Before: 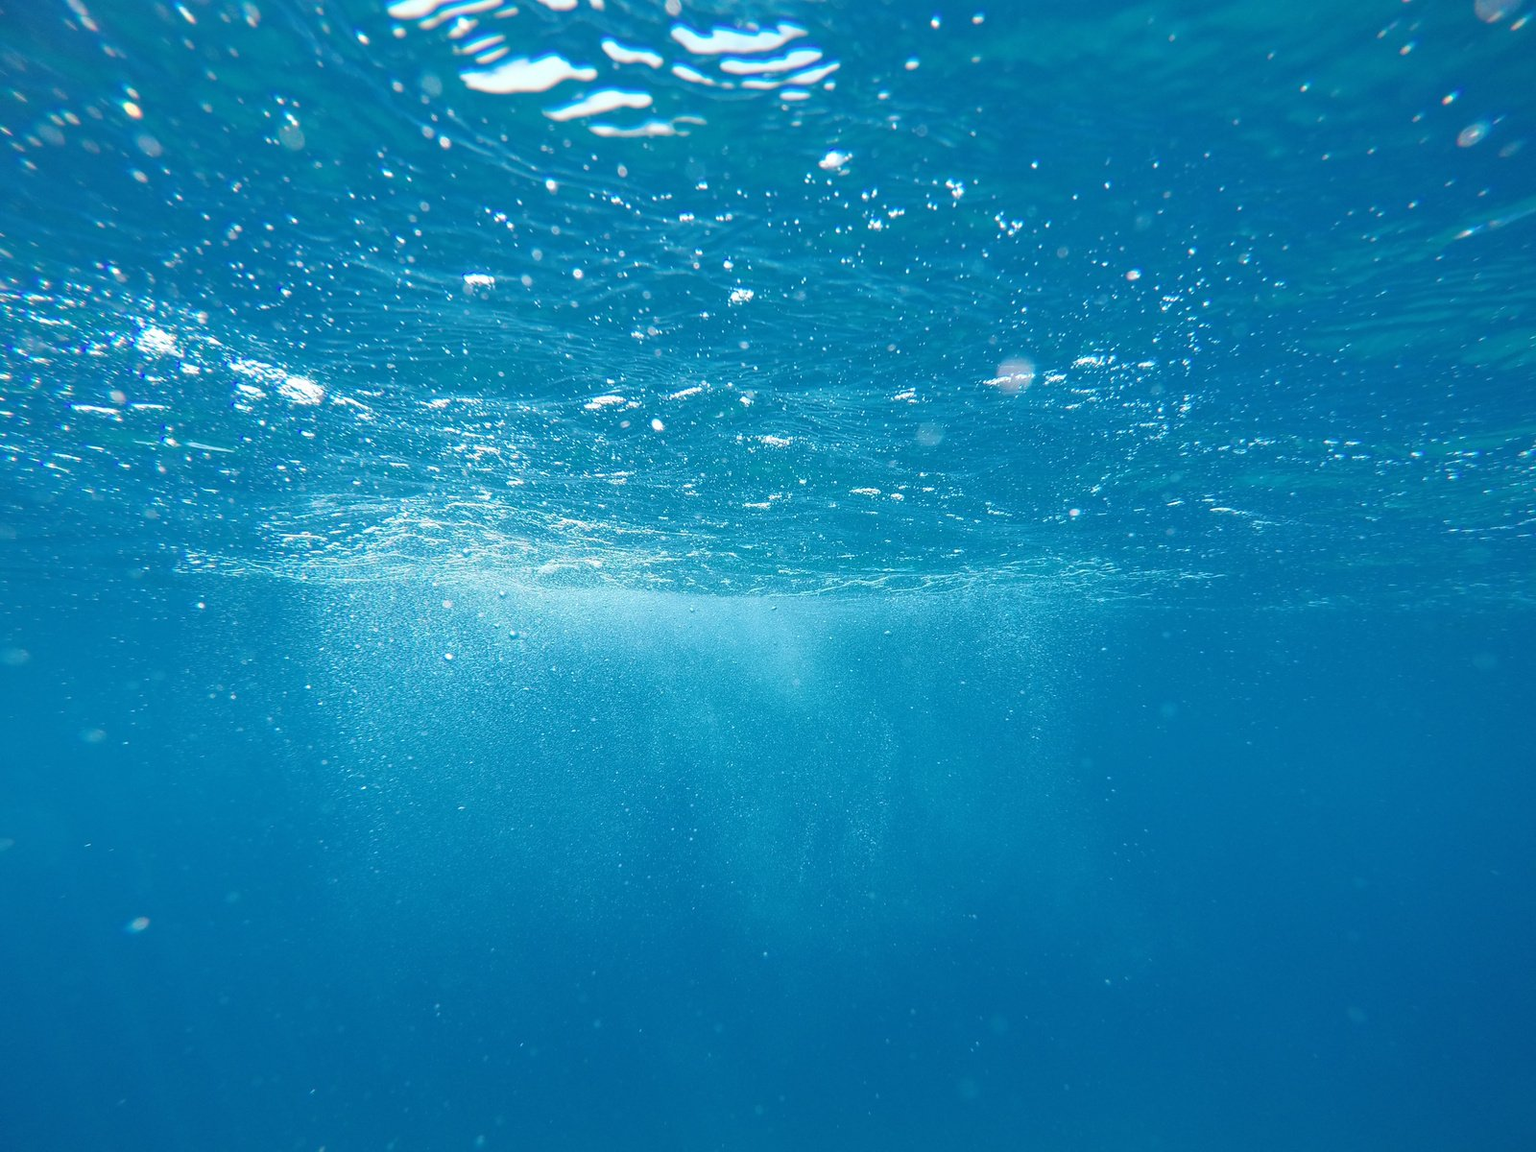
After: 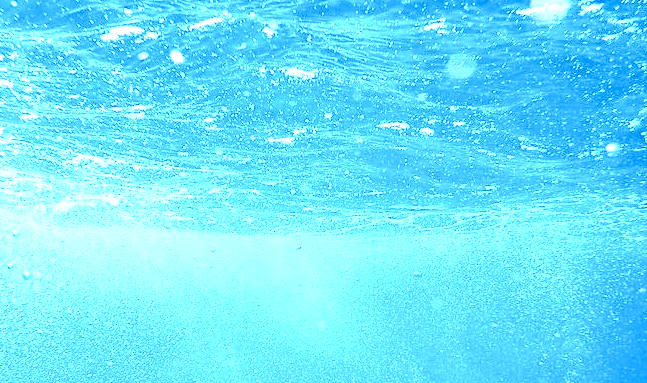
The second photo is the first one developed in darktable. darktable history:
white balance: red 0.926, green 1.003, blue 1.133
exposure: exposure 0.496 EV, compensate highlight preservation false
crop: left 31.751%, top 32.172%, right 27.8%, bottom 35.83%
color zones: curves: ch0 [(0, 0.299) (0.25, 0.383) (0.456, 0.352) (0.736, 0.571)]; ch1 [(0, 0.63) (0.151, 0.568) (0.254, 0.416) (0.47, 0.558) (0.732, 0.37) (0.909, 0.492)]; ch2 [(0.004, 0.604) (0.158, 0.443) (0.257, 0.403) (0.761, 0.468)]
tone equalizer: on, module defaults
color balance rgb: shadows lift › luminance -41.13%, shadows lift › chroma 14.13%, shadows lift › hue 260°, power › luminance -3.76%, power › chroma 0.56%, power › hue 40.37°, highlights gain › luminance 16.81%, highlights gain › chroma 2.94%, highlights gain › hue 260°, global offset › luminance -0.29%, global offset › chroma 0.31%, global offset › hue 260°, perceptual saturation grading › global saturation 20%, perceptual saturation grading › highlights -13.92%, perceptual saturation grading › shadows 50%
contrast brightness saturation: contrast 0.28
